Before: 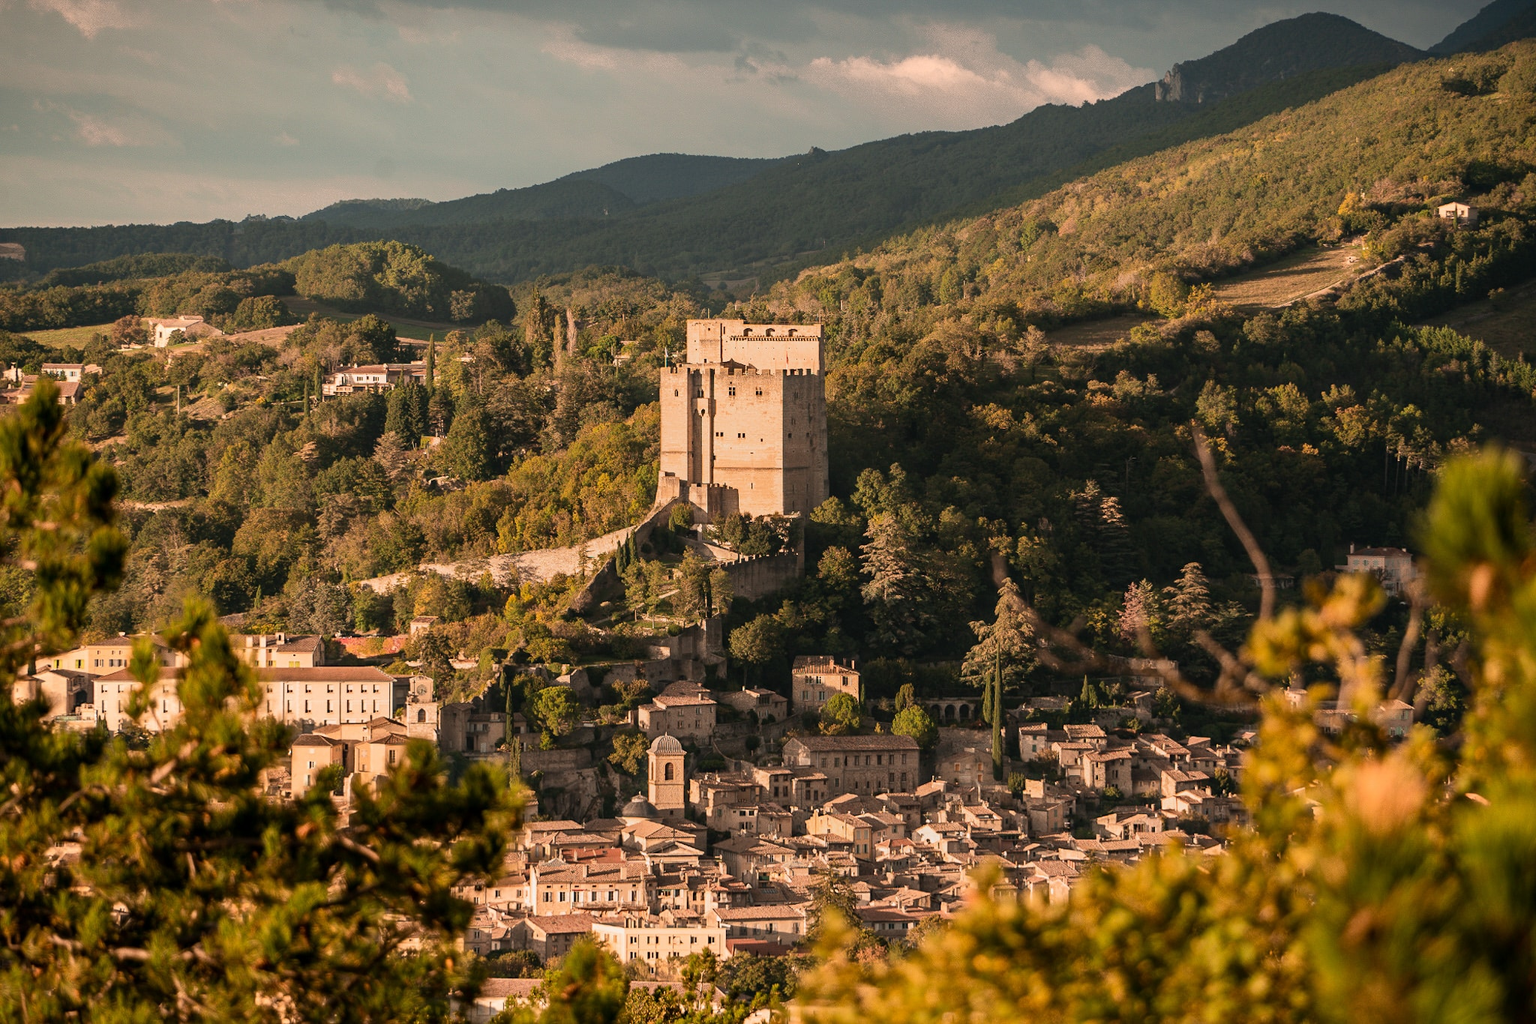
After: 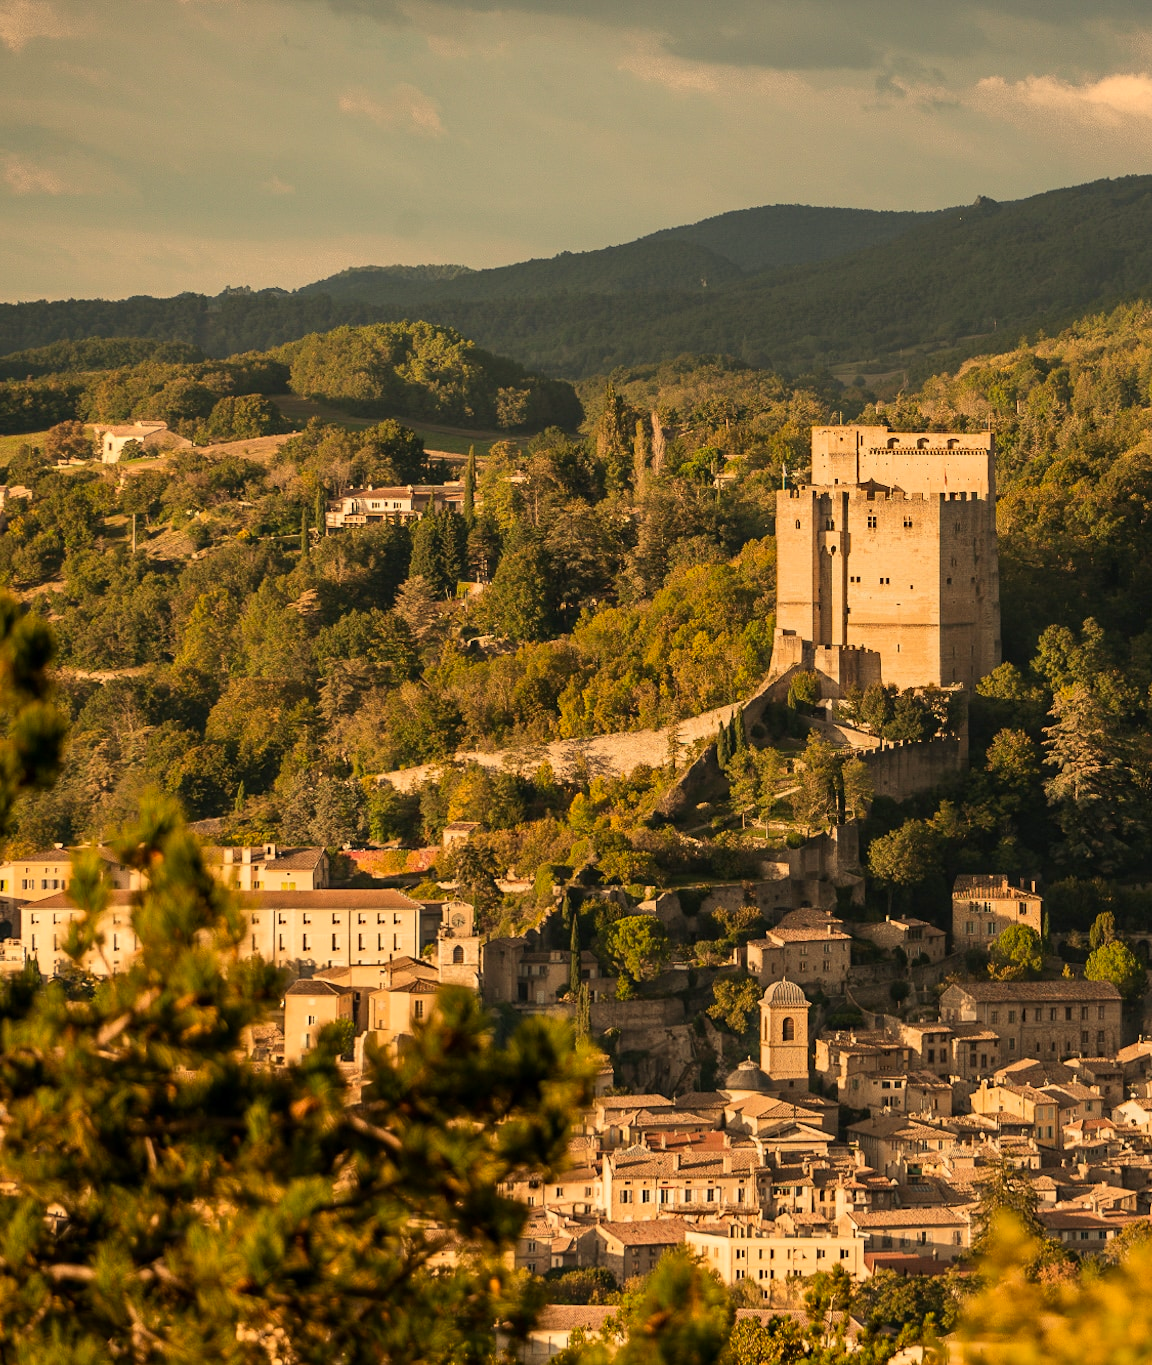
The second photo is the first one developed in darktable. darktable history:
crop: left 5.114%, right 38.589%
color correction: highlights a* 2.72, highlights b* 22.8
